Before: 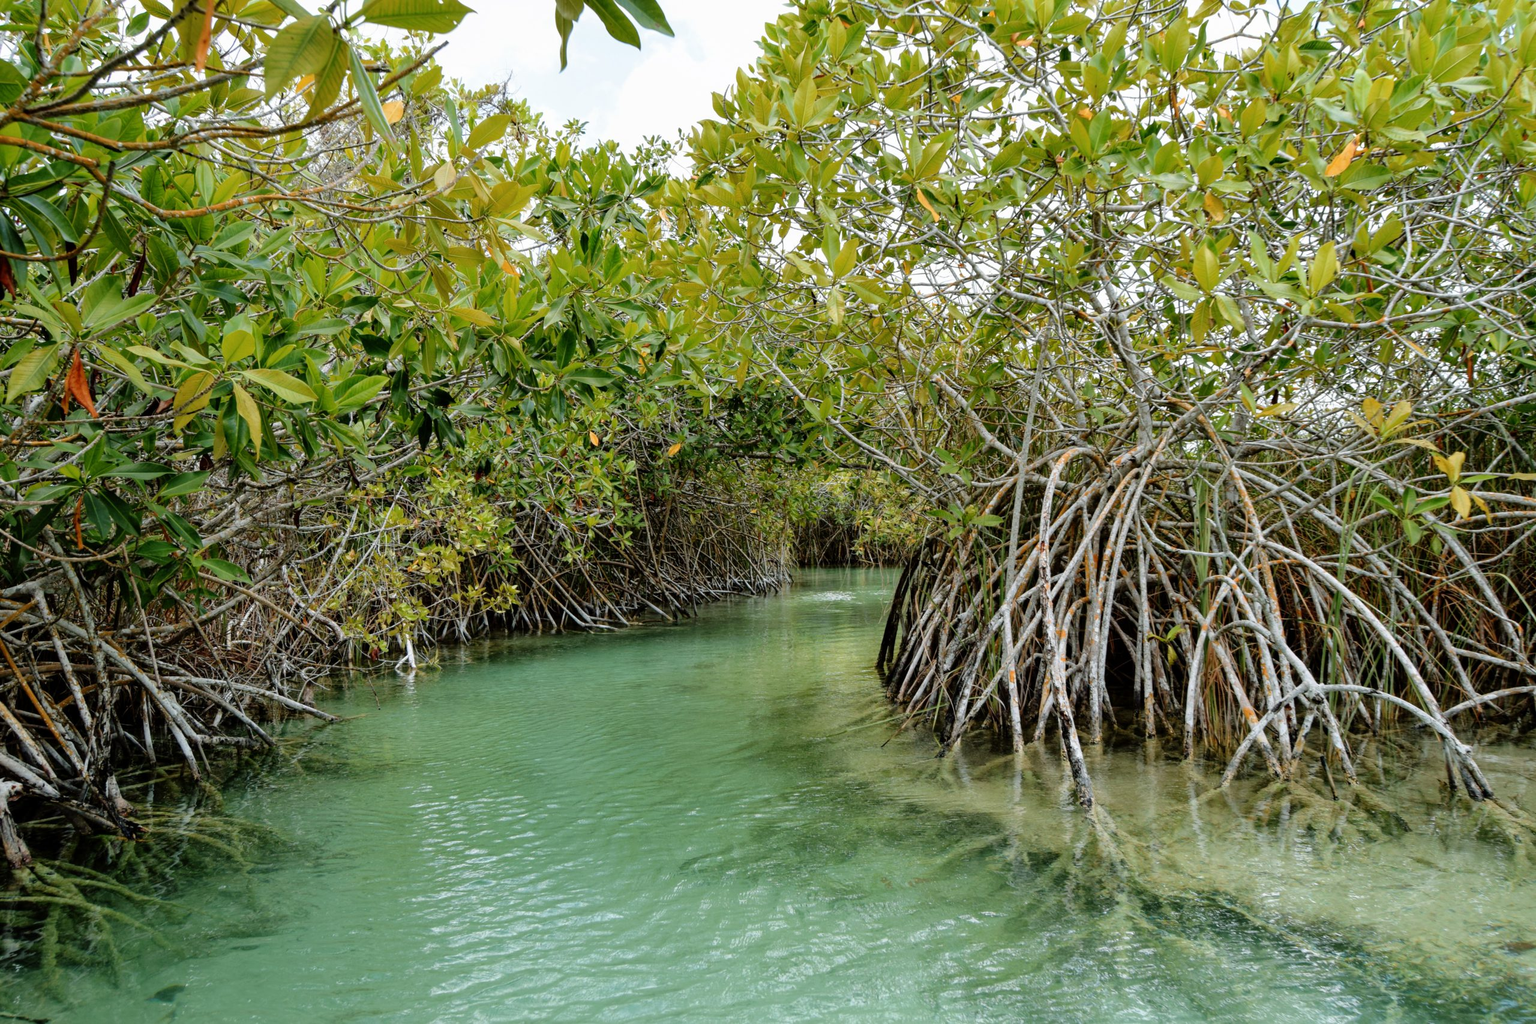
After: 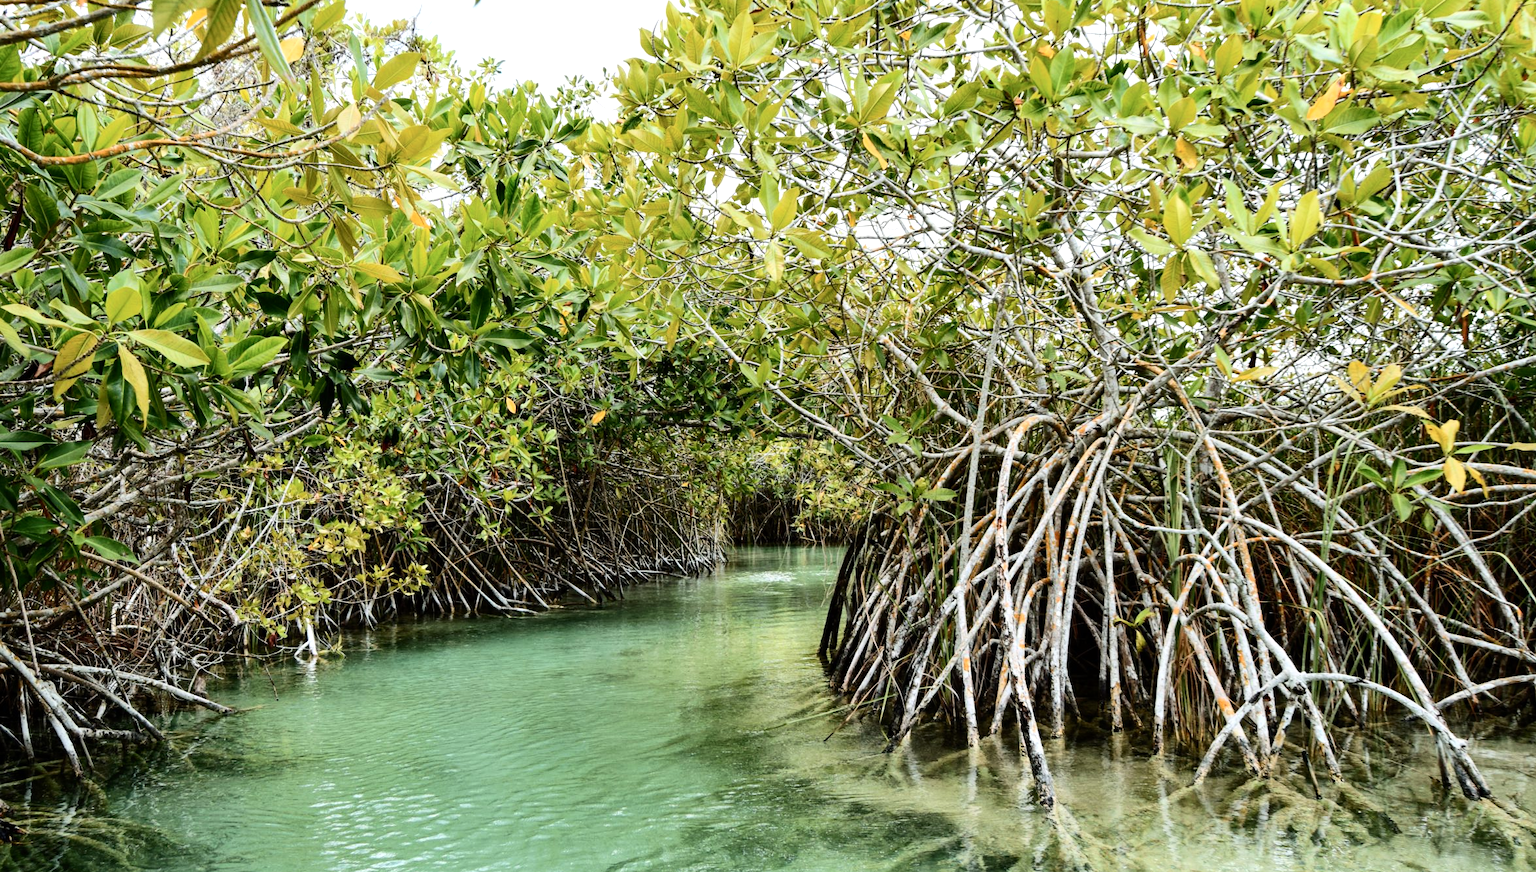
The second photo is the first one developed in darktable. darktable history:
crop: left 8.129%, top 6.535%, bottom 15.239%
tone equalizer: -8 EV -0.42 EV, -7 EV -0.413 EV, -6 EV -0.361 EV, -5 EV -0.232 EV, -3 EV 0.245 EV, -2 EV 0.317 EV, -1 EV 0.374 EV, +0 EV 0.441 EV, edges refinement/feathering 500, mask exposure compensation -1.57 EV, preserve details no
contrast brightness saturation: contrast 0.243, brightness 0.092
